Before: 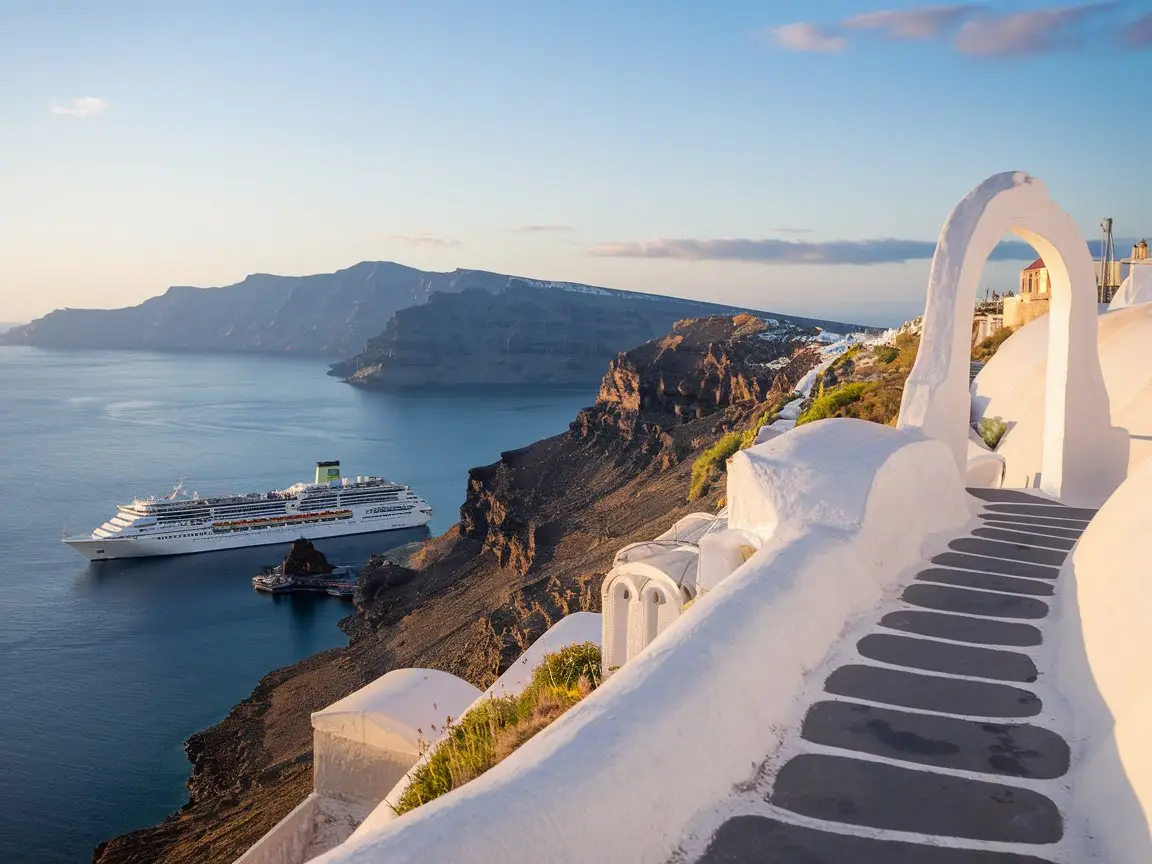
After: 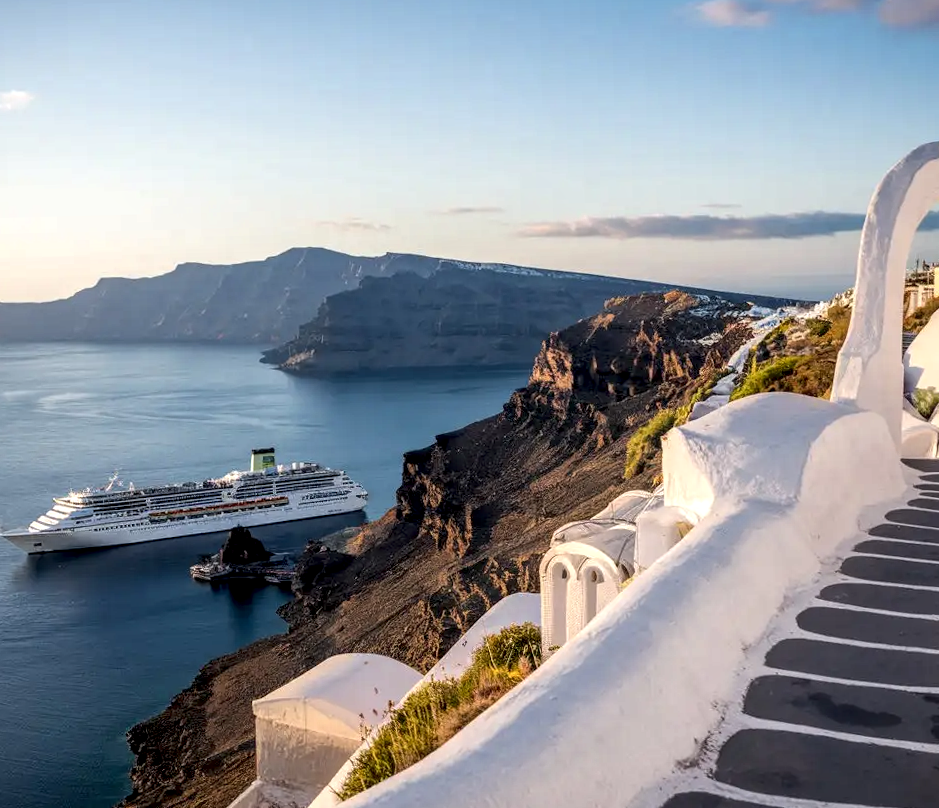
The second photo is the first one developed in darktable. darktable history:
crop and rotate: angle 1.47°, left 4.259%, top 0.602%, right 11.467%, bottom 2.626%
local contrast: highlights 60%, shadows 63%, detail 160%
